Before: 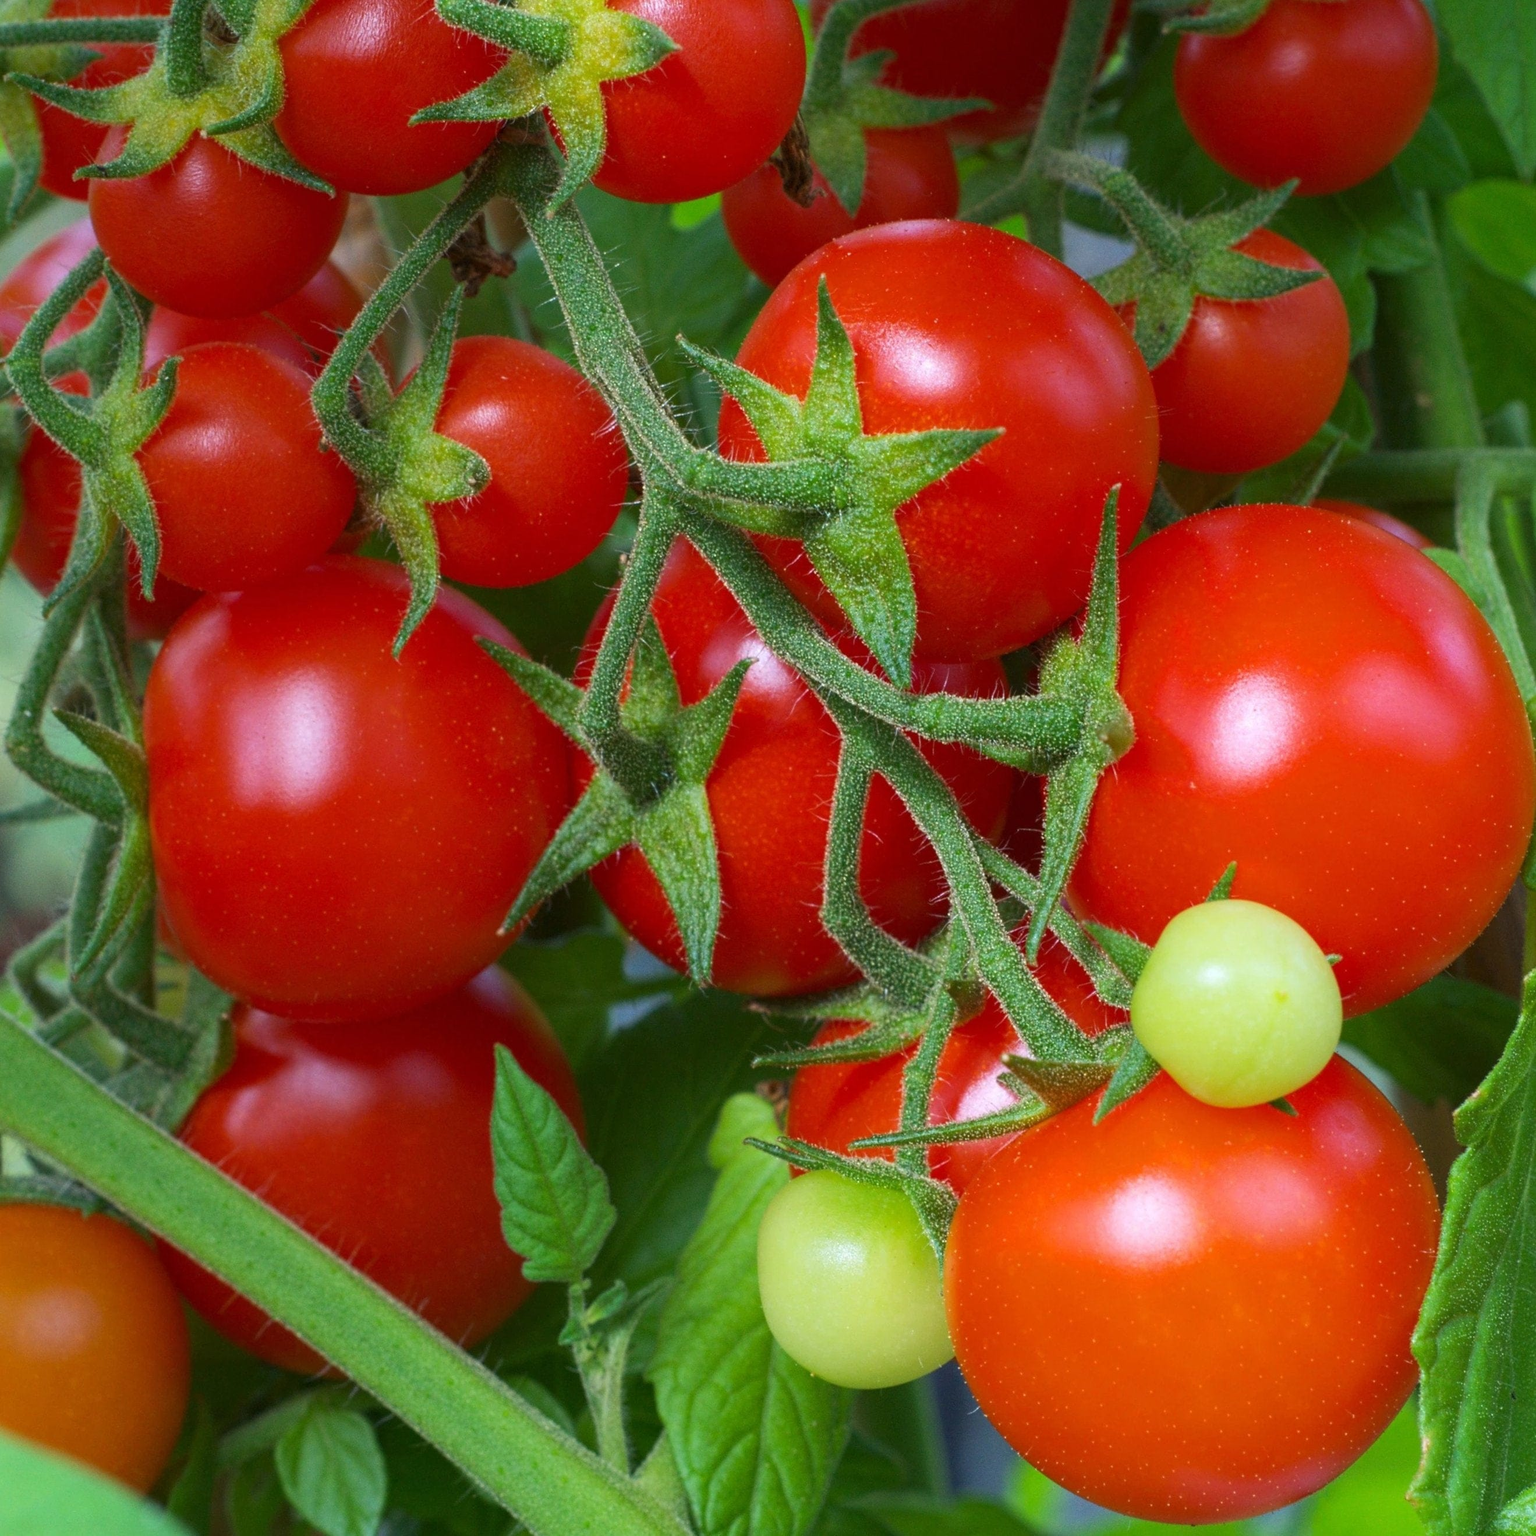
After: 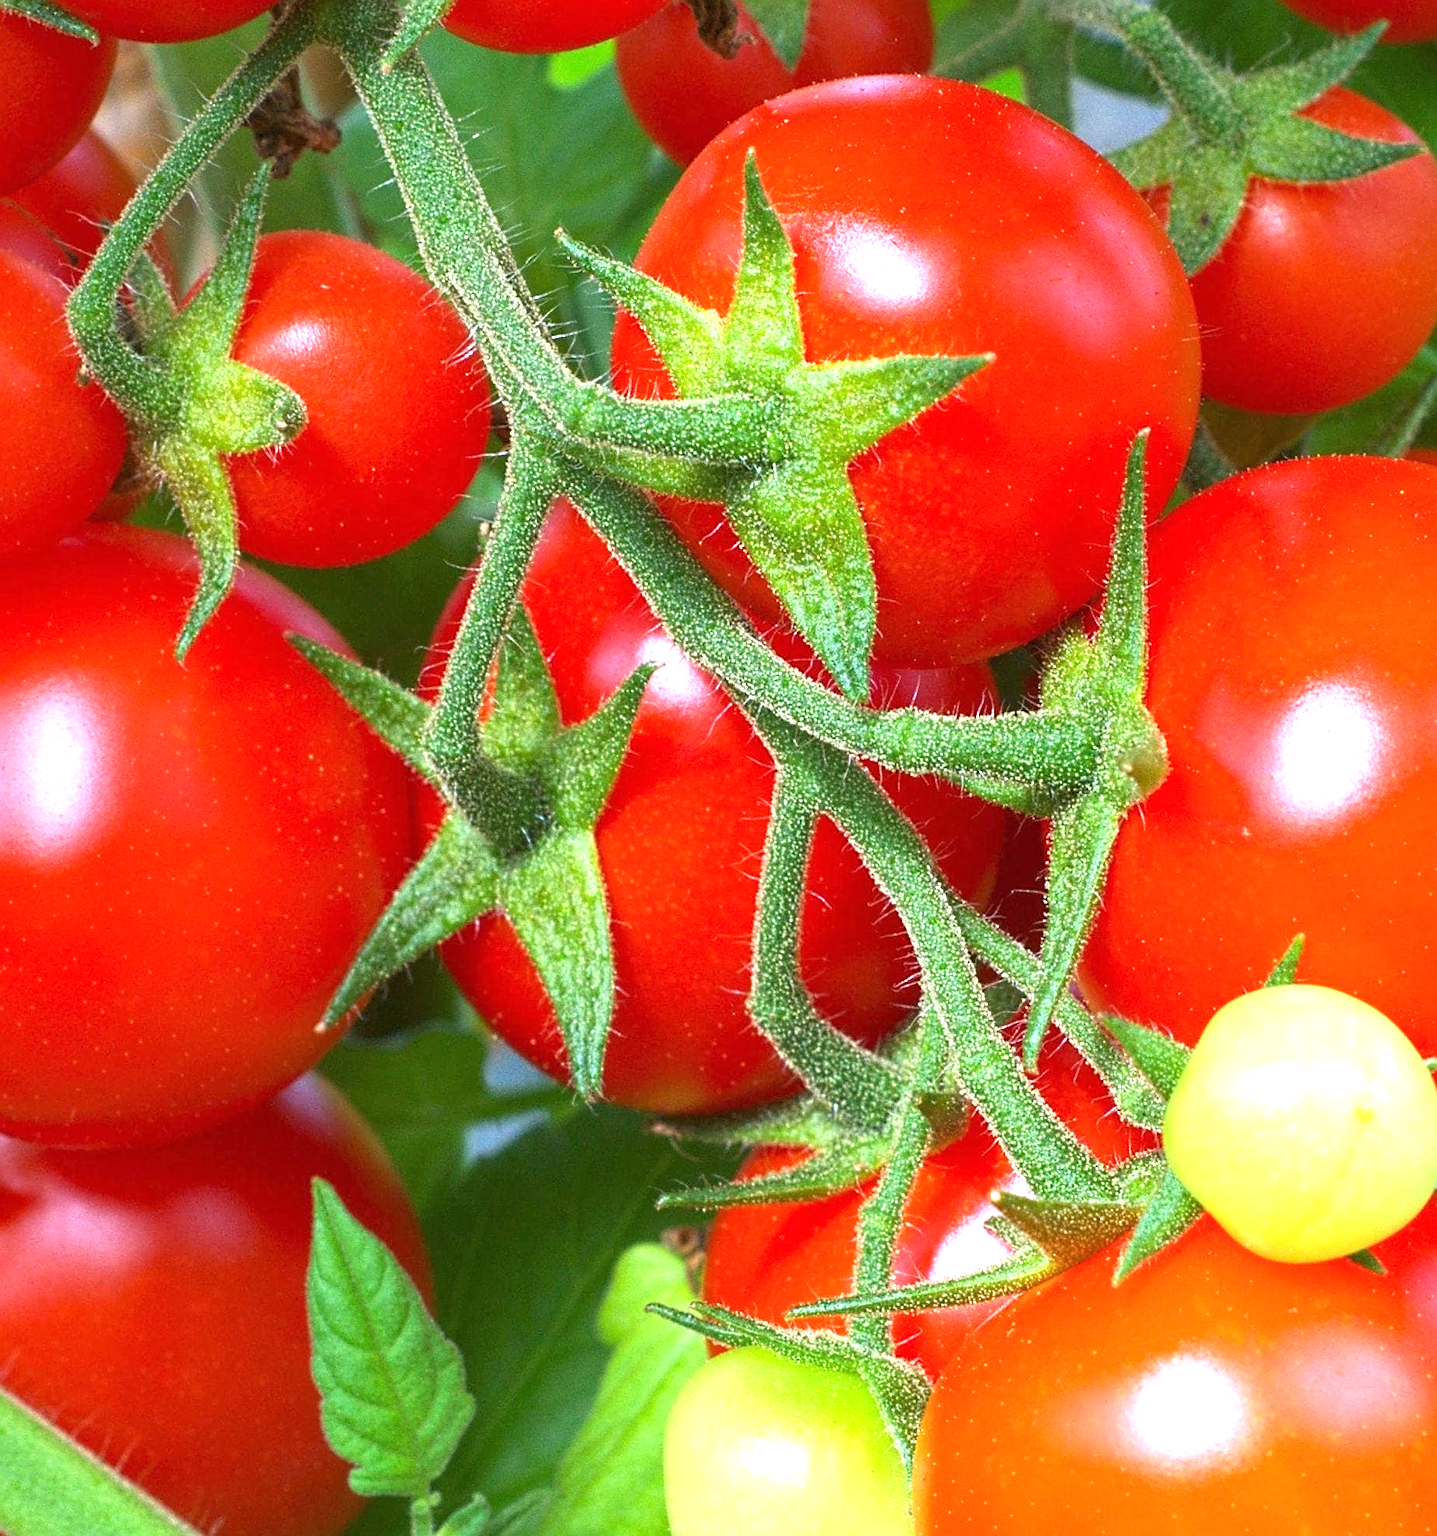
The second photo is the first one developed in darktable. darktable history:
exposure: black level correction 0, exposure 1.2 EV, compensate exposure bias true, compensate highlight preservation false
crop and rotate: left 17.046%, top 10.659%, right 12.989%, bottom 14.553%
sharpen: on, module defaults
